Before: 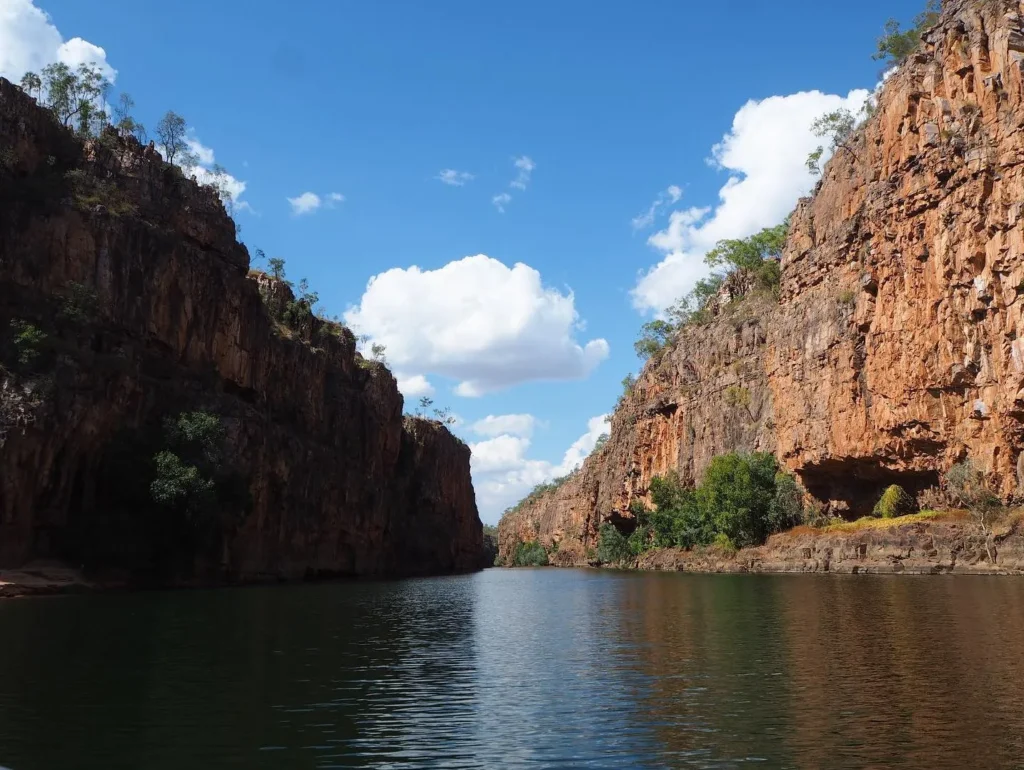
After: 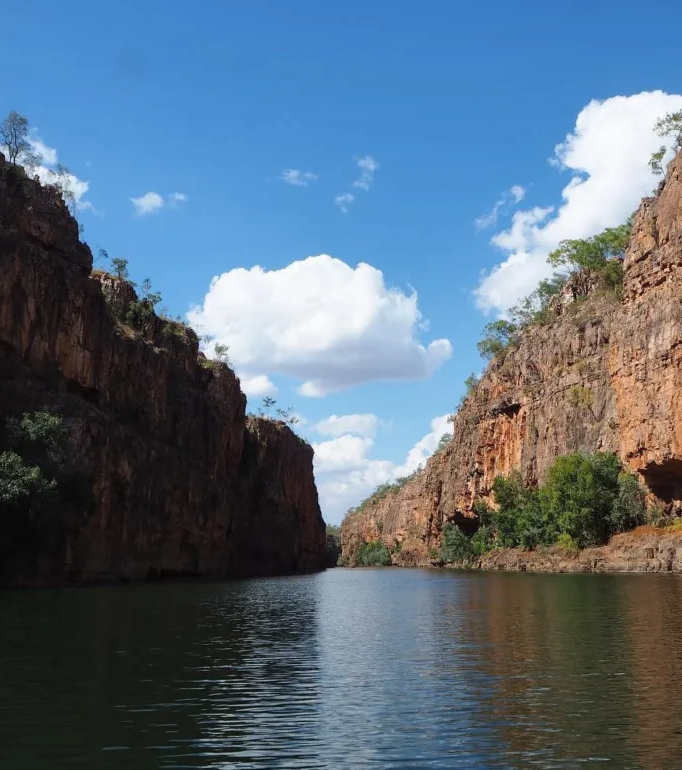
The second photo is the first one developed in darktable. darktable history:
shadows and highlights: shadows 32.83, highlights -47.7, soften with gaussian
crop: left 15.419%, right 17.914%
